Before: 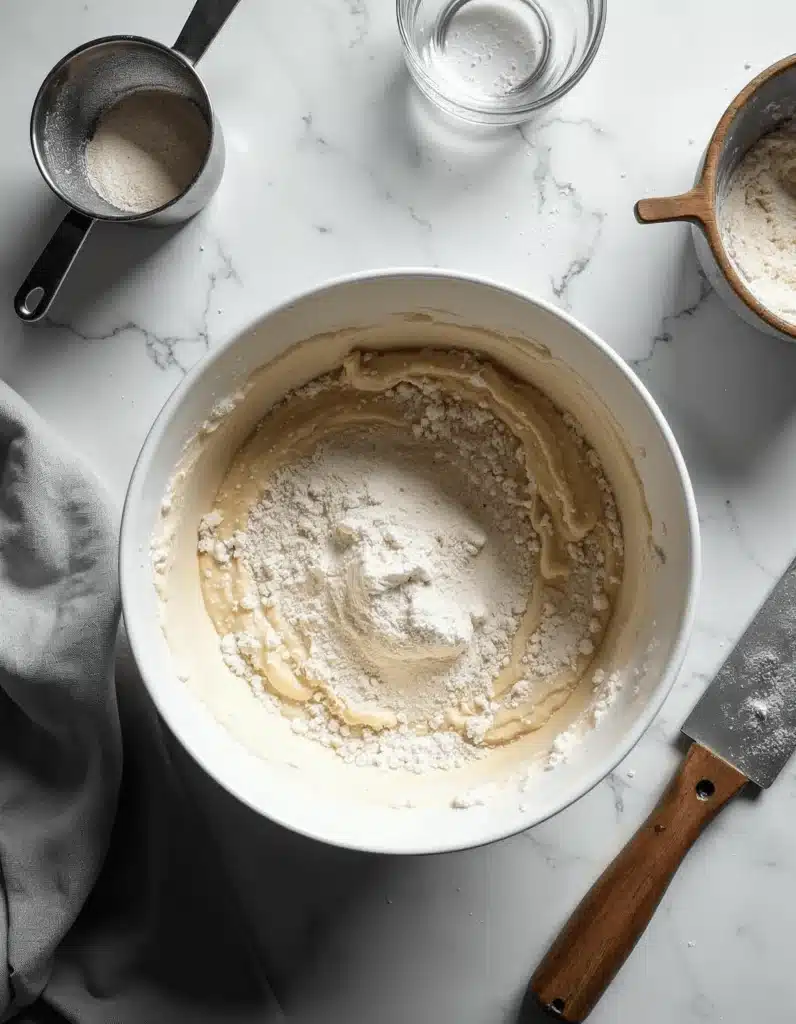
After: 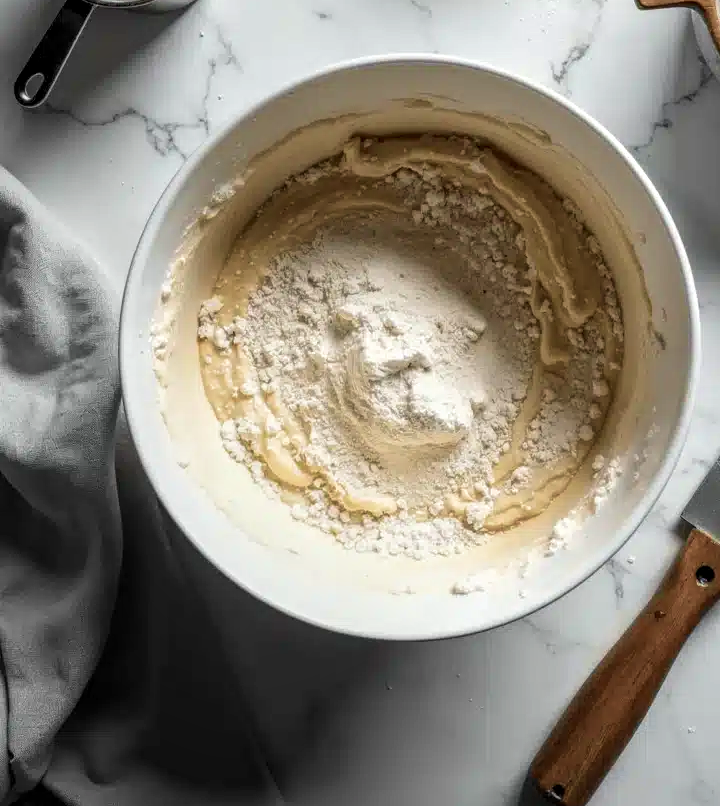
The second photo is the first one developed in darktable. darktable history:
local contrast: on, module defaults
crop: top 20.916%, right 9.437%, bottom 0.316%
velvia: on, module defaults
tone equalizer: on, module defaults
